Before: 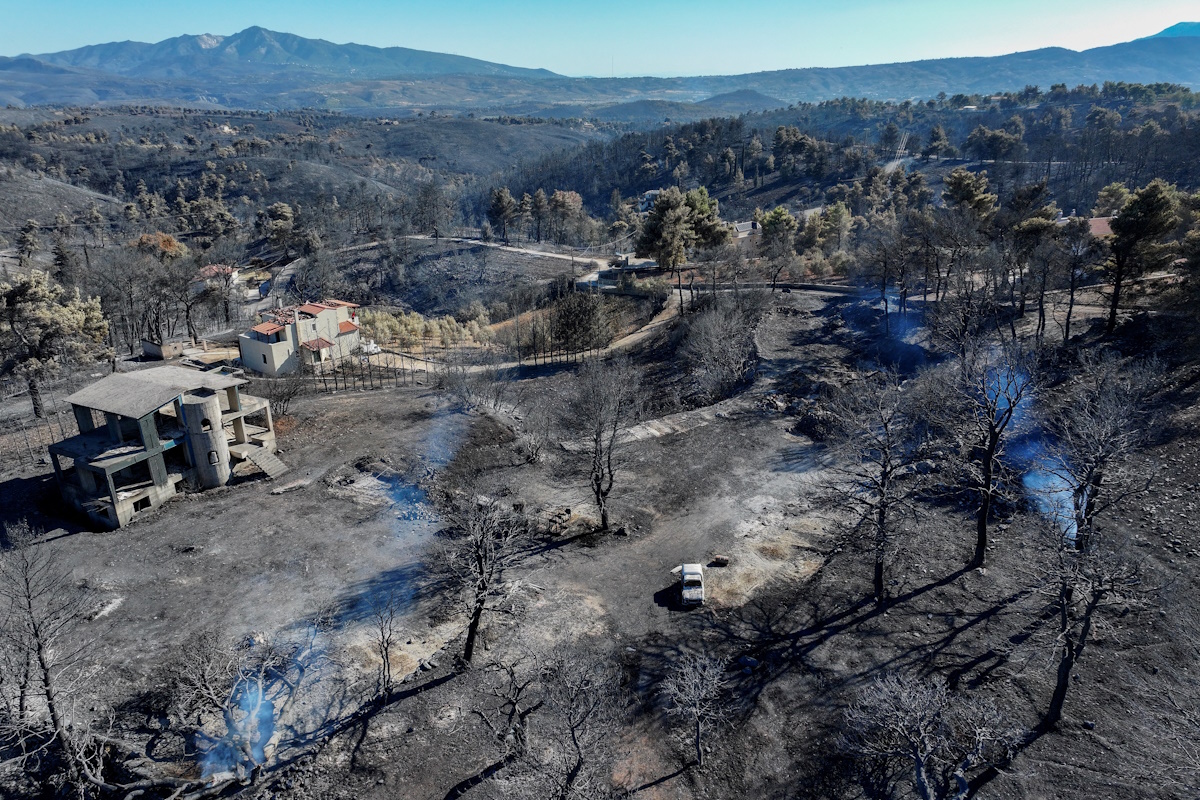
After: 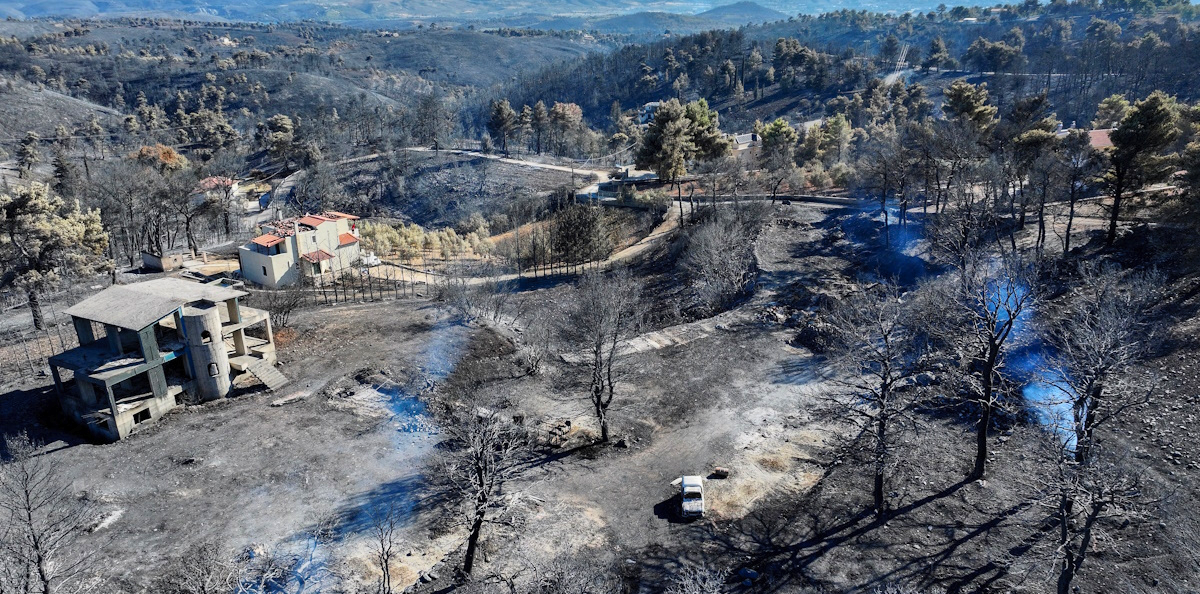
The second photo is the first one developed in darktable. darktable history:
contrast brightness saturation: contrast 0.195, brightness 0.163, saturation 0.229
crop: top 11.05%, bottom 13.941%
shadows and highlights: shadows 25.91, highlights -48.08, soften with gaussian
